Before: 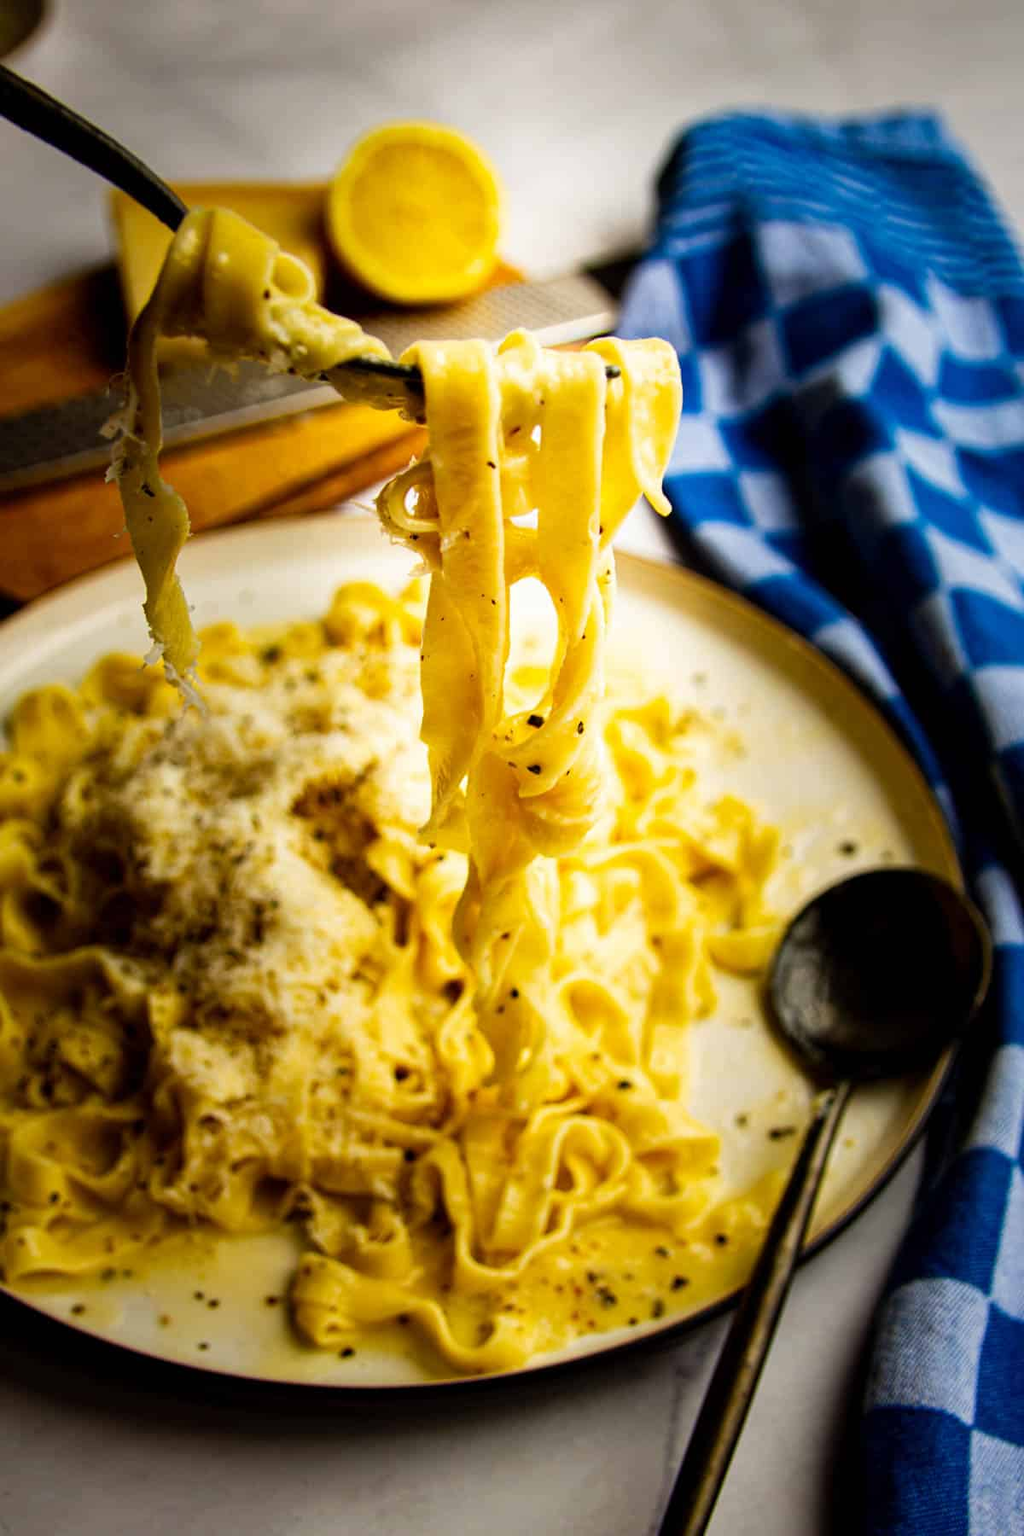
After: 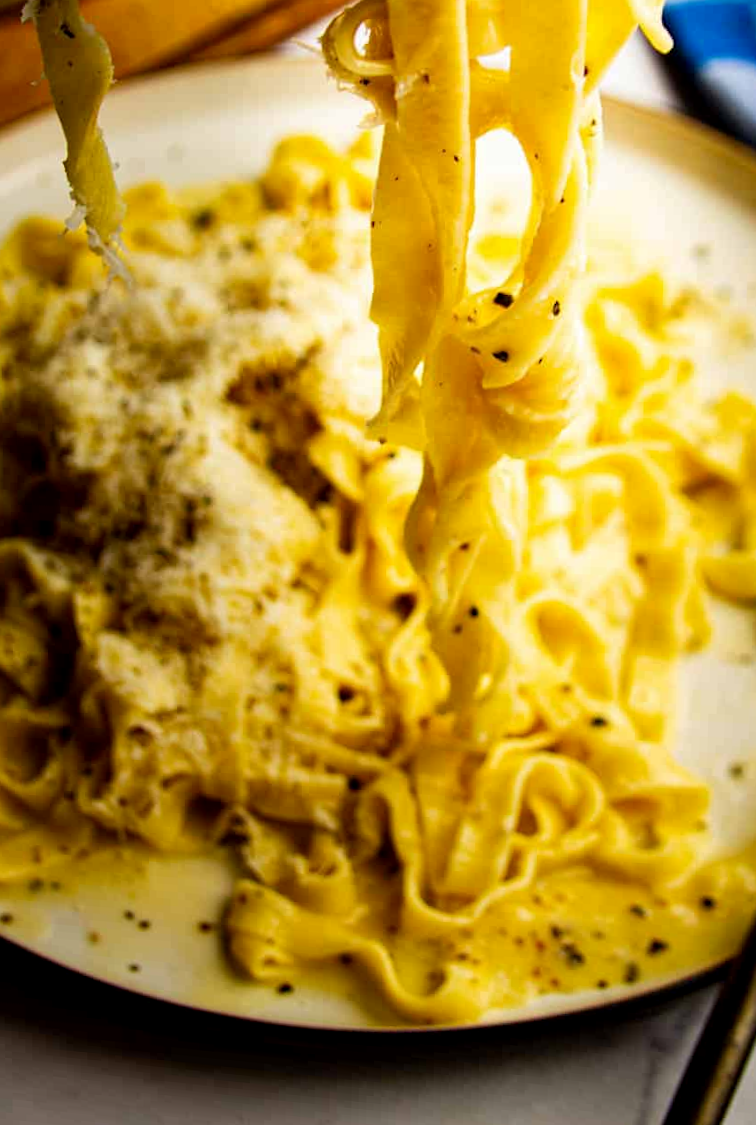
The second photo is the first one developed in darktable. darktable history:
rotate and perspective: rotation 0.062°, lens shift (vertical) 0.115, lens shift (horizontal) -0.133, crop left 0.047, crop right 0.94, crop top 0.061, crop bottom 0.94
color balance: mode lift, gamma, gain (sRGB), lift [0.97, 1, 1, 1], gamma [1.03, 1, 1, 1]
crop and rotate: angle -0.82°, left 3.85%, top 31.828%, right 27.992%
exposure: compensate highlight preservation false
